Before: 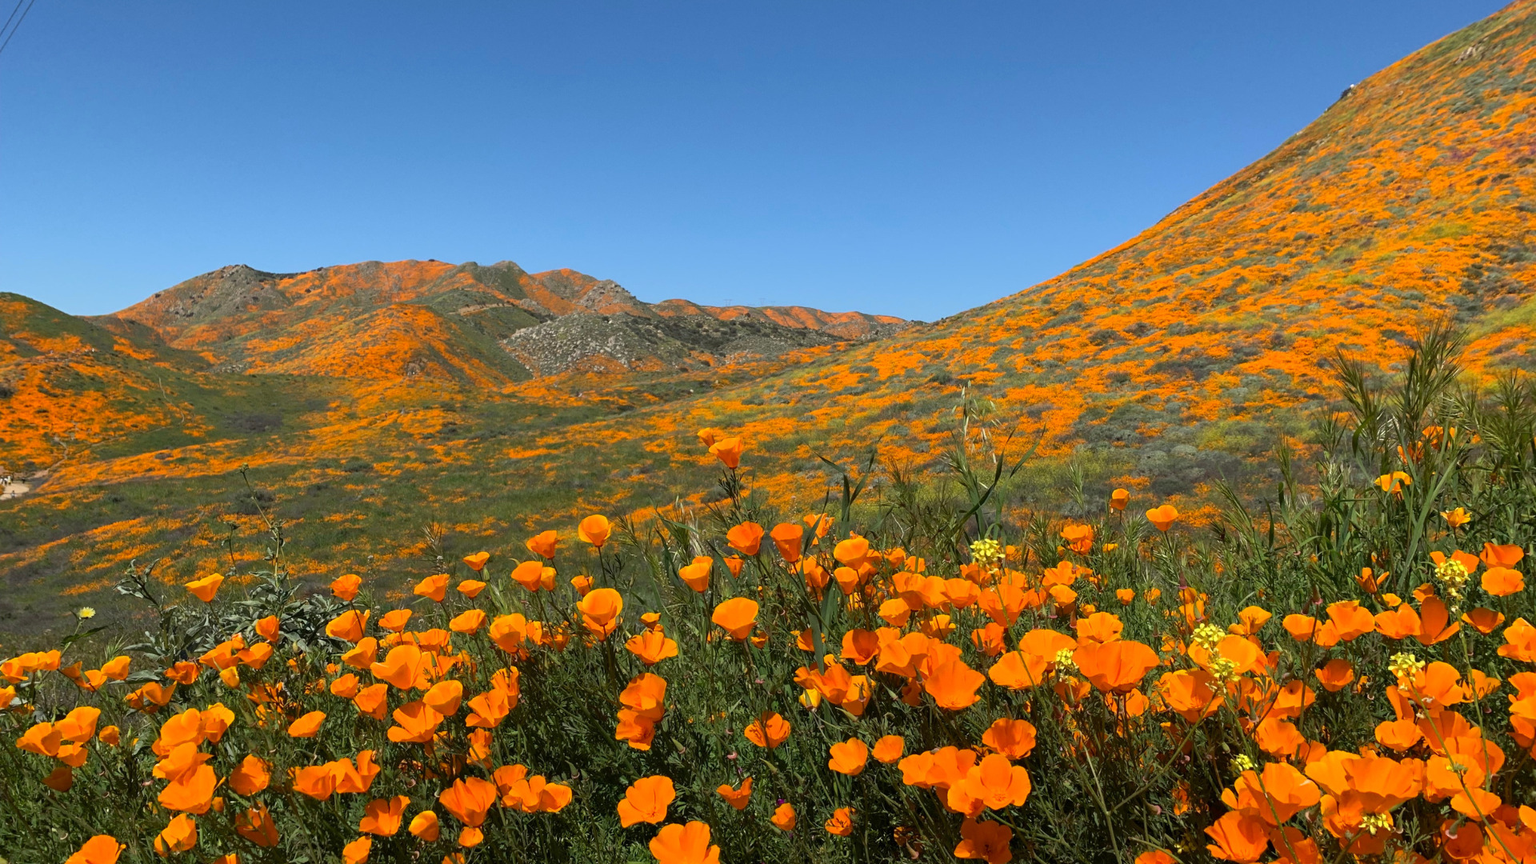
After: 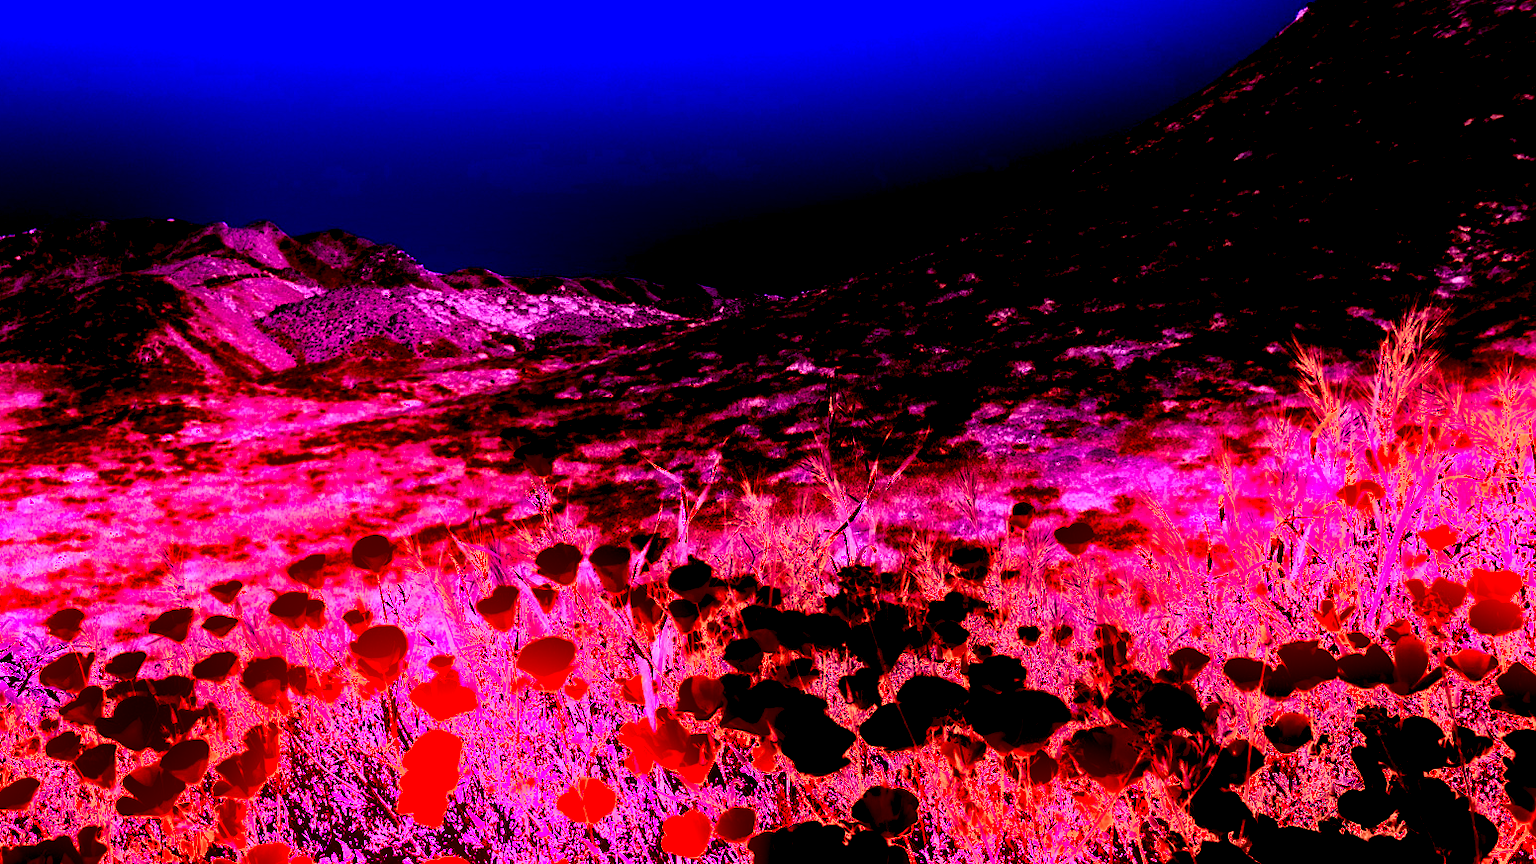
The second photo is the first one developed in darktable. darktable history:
crop: left 19.159%, top 9.58%, bottom 9.58%
white balance: red 8, blue 8
exposure: black level correction 0.001, exposure 0.5 EV, compensate exposure bias true, compensate highlight preservation false
shadows and highlights: shadows 35, highlights -35, soften with gaussian
